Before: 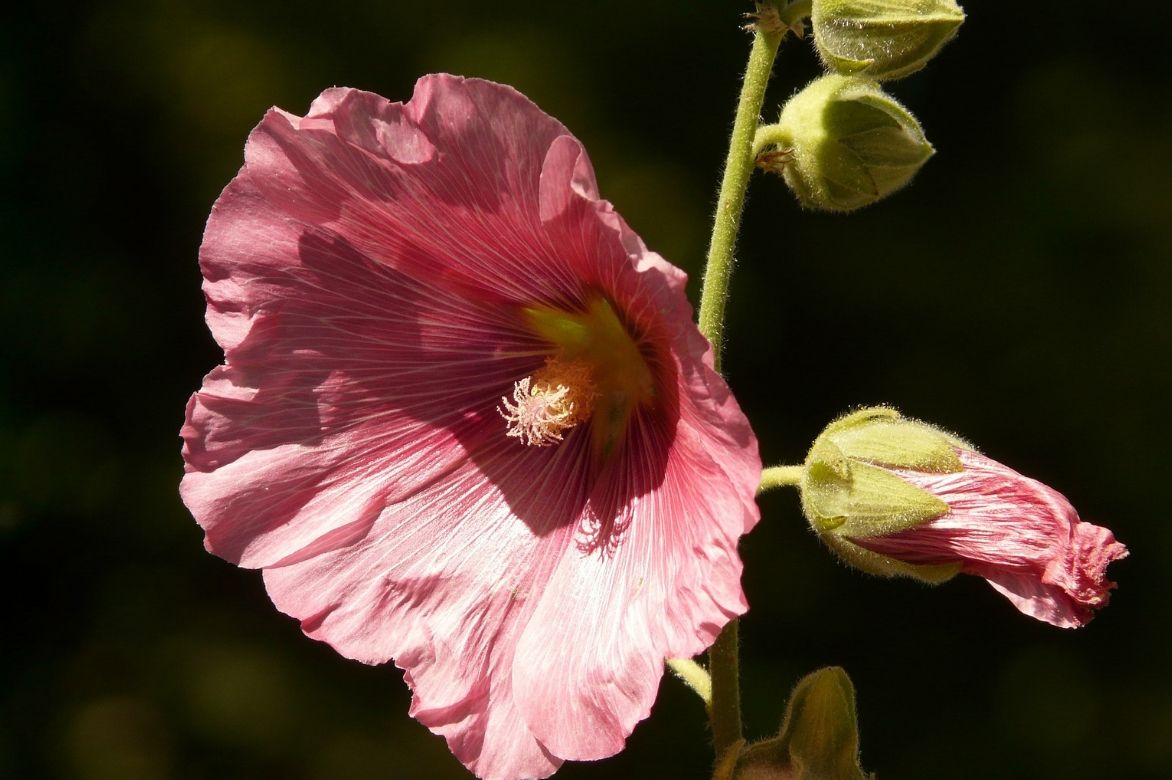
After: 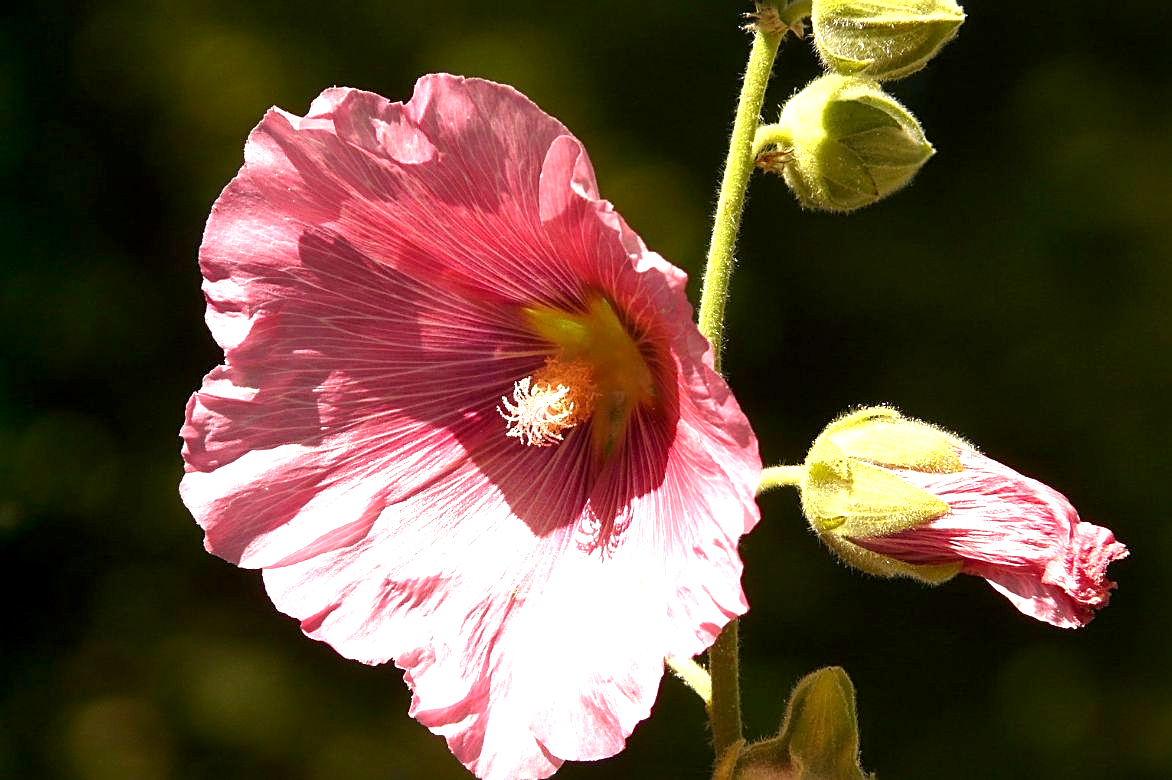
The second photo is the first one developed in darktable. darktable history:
exposure: black level correction 0.001, exposure 1.128 EV, compensate highlight preservation false
sharpen: on, module defaults
